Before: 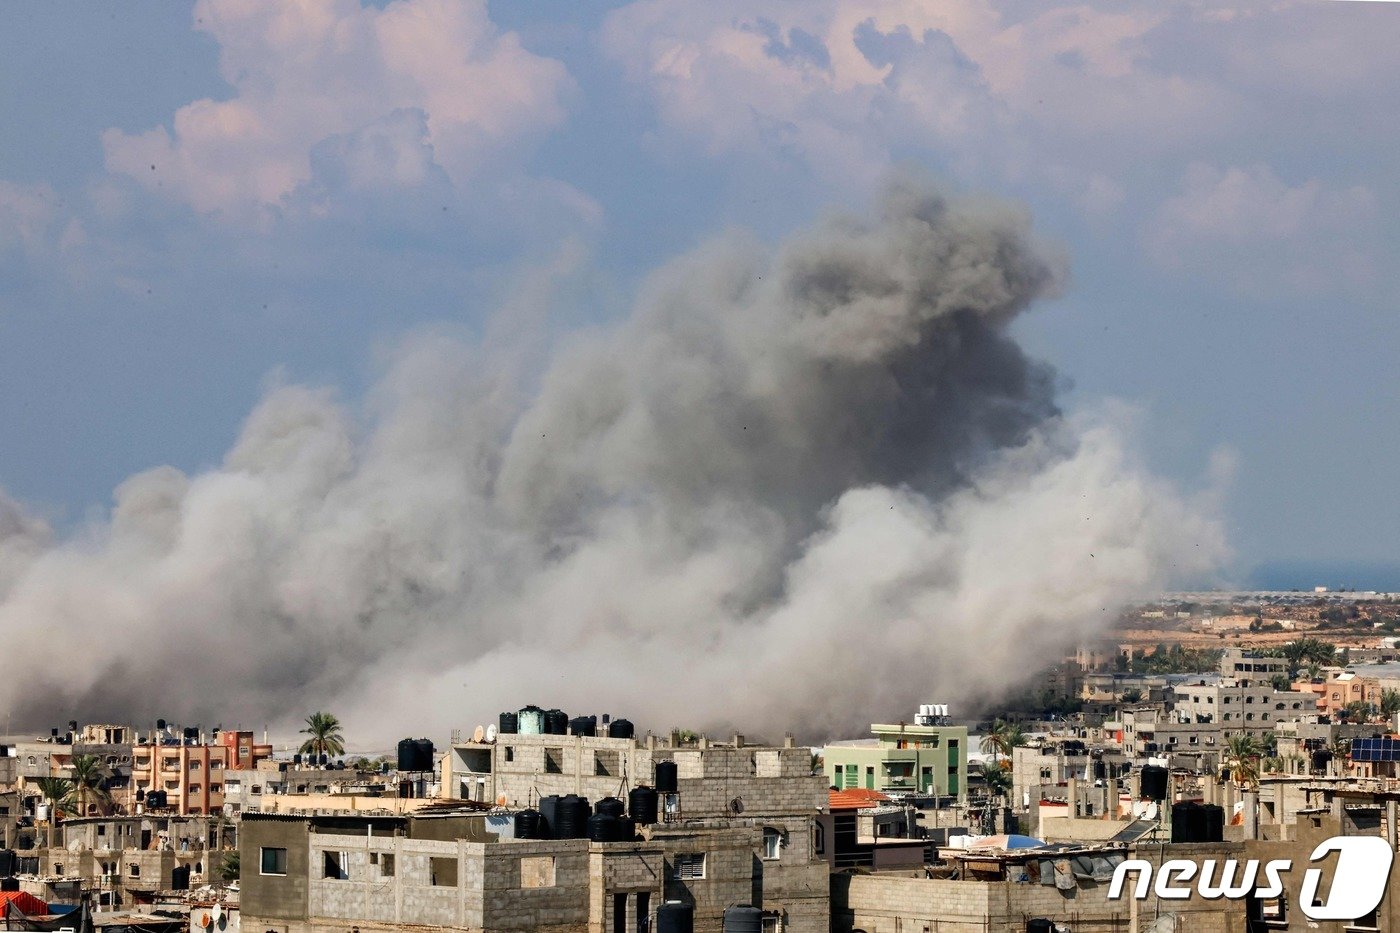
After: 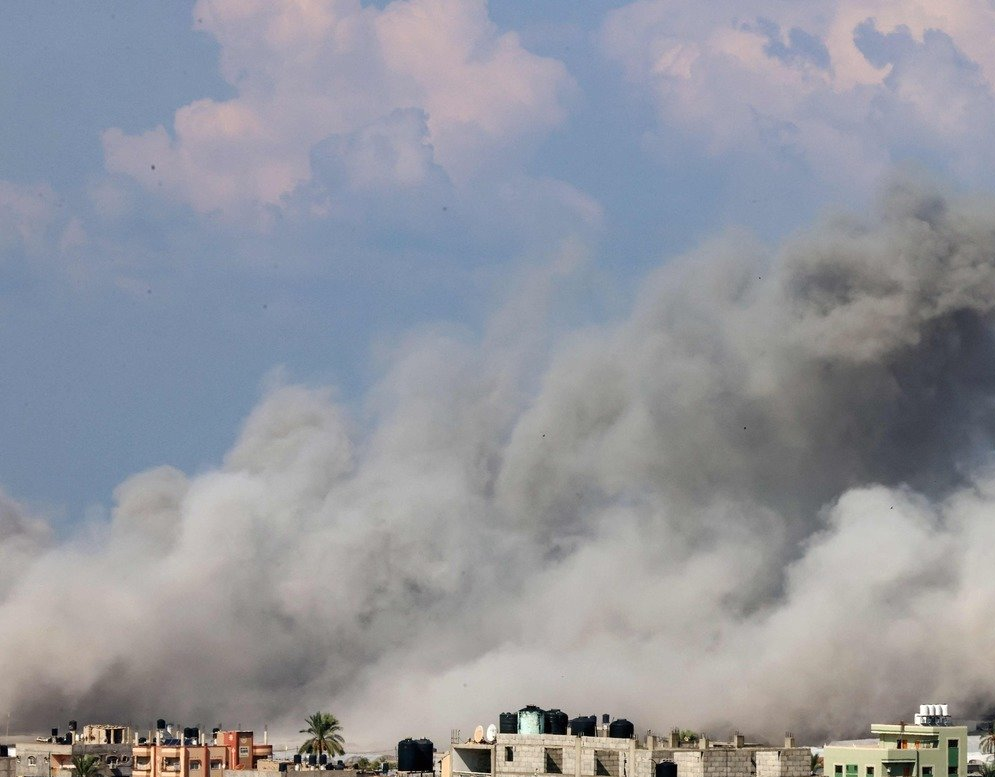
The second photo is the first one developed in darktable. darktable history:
tone equalizer: on, module defaults
crop: right 28.885%, bottom 16.626%
